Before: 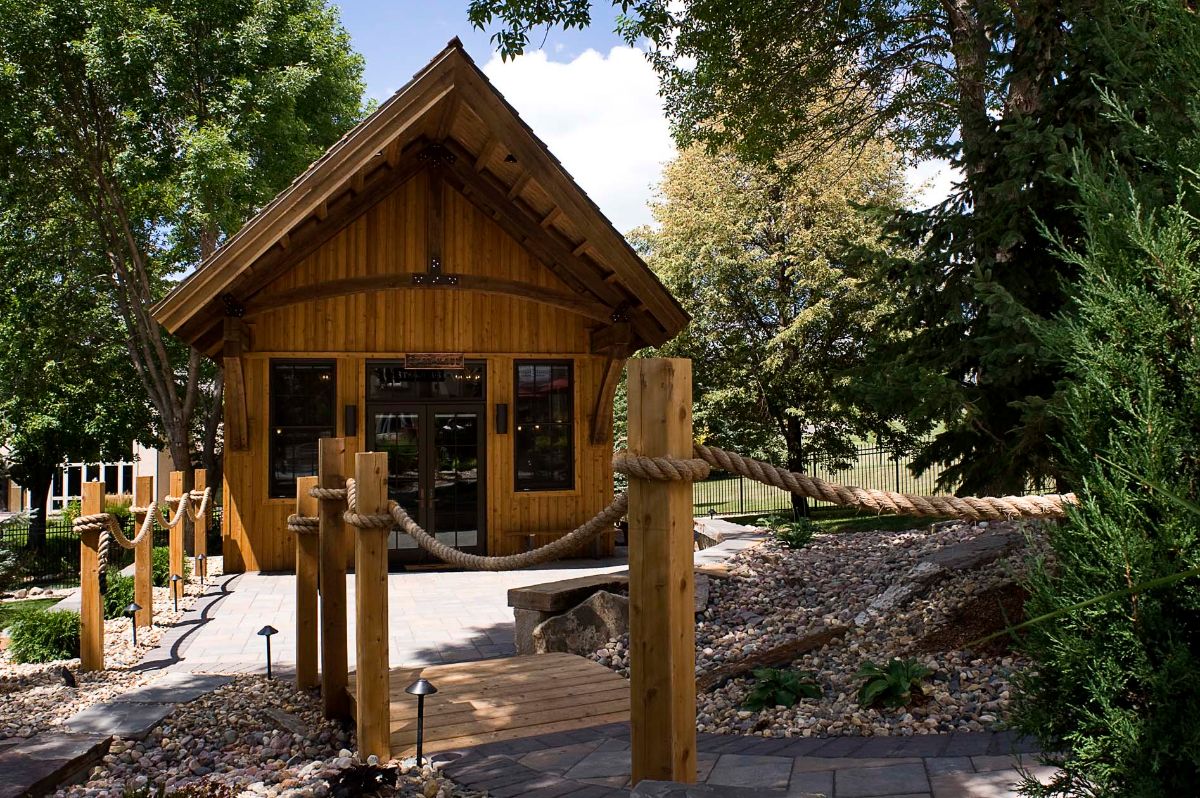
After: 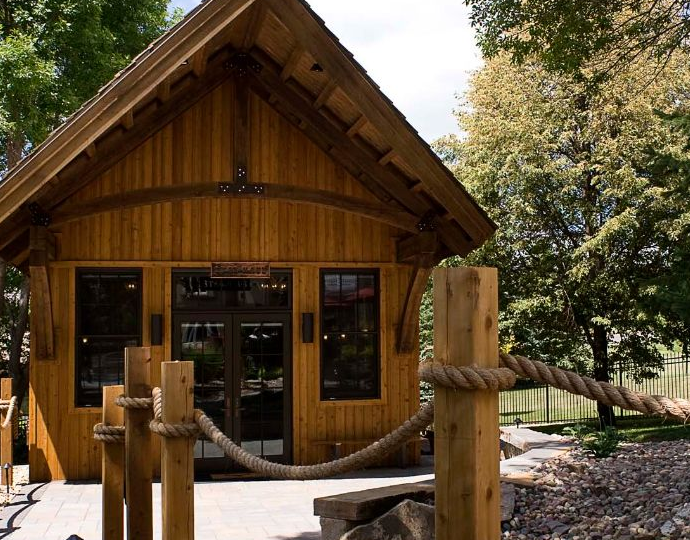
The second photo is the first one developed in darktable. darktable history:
crop: left 16.221%, top 11.467%, right 26.261%, bottom 20.754%
